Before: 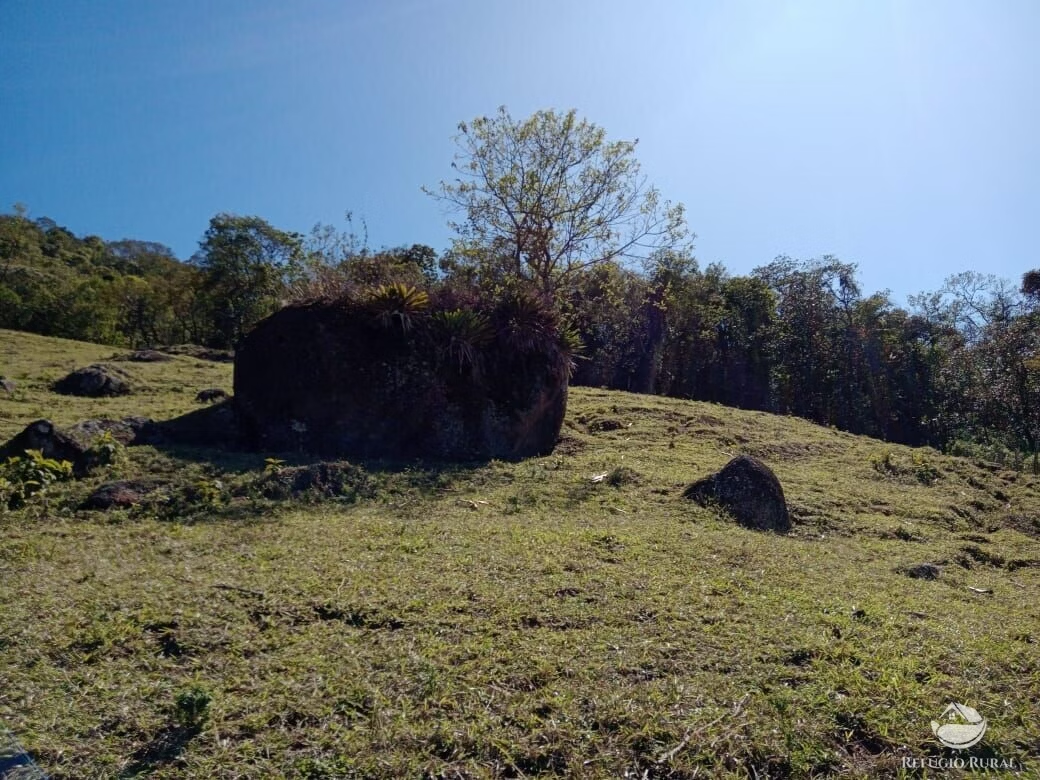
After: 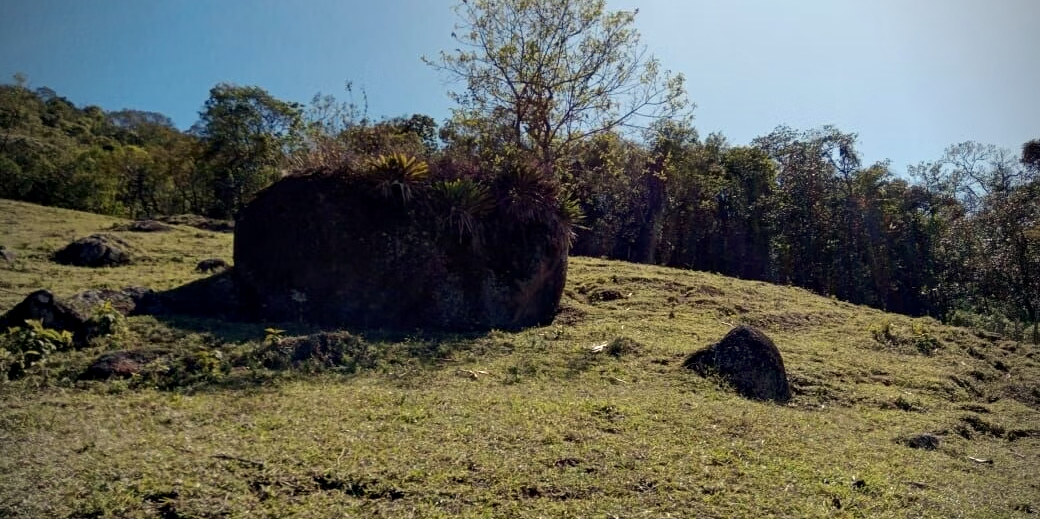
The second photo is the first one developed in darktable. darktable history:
contrast equalizer: octaves 7, y [[0.6 ×6], [0.55 ×6], [0 ×6], [0 ×6], [0 ×6]], mix 0.3
white balance: red 1.029, blue 0.92
vignetting: unbound false
crop: top 16.727%, bottom 16.727%
